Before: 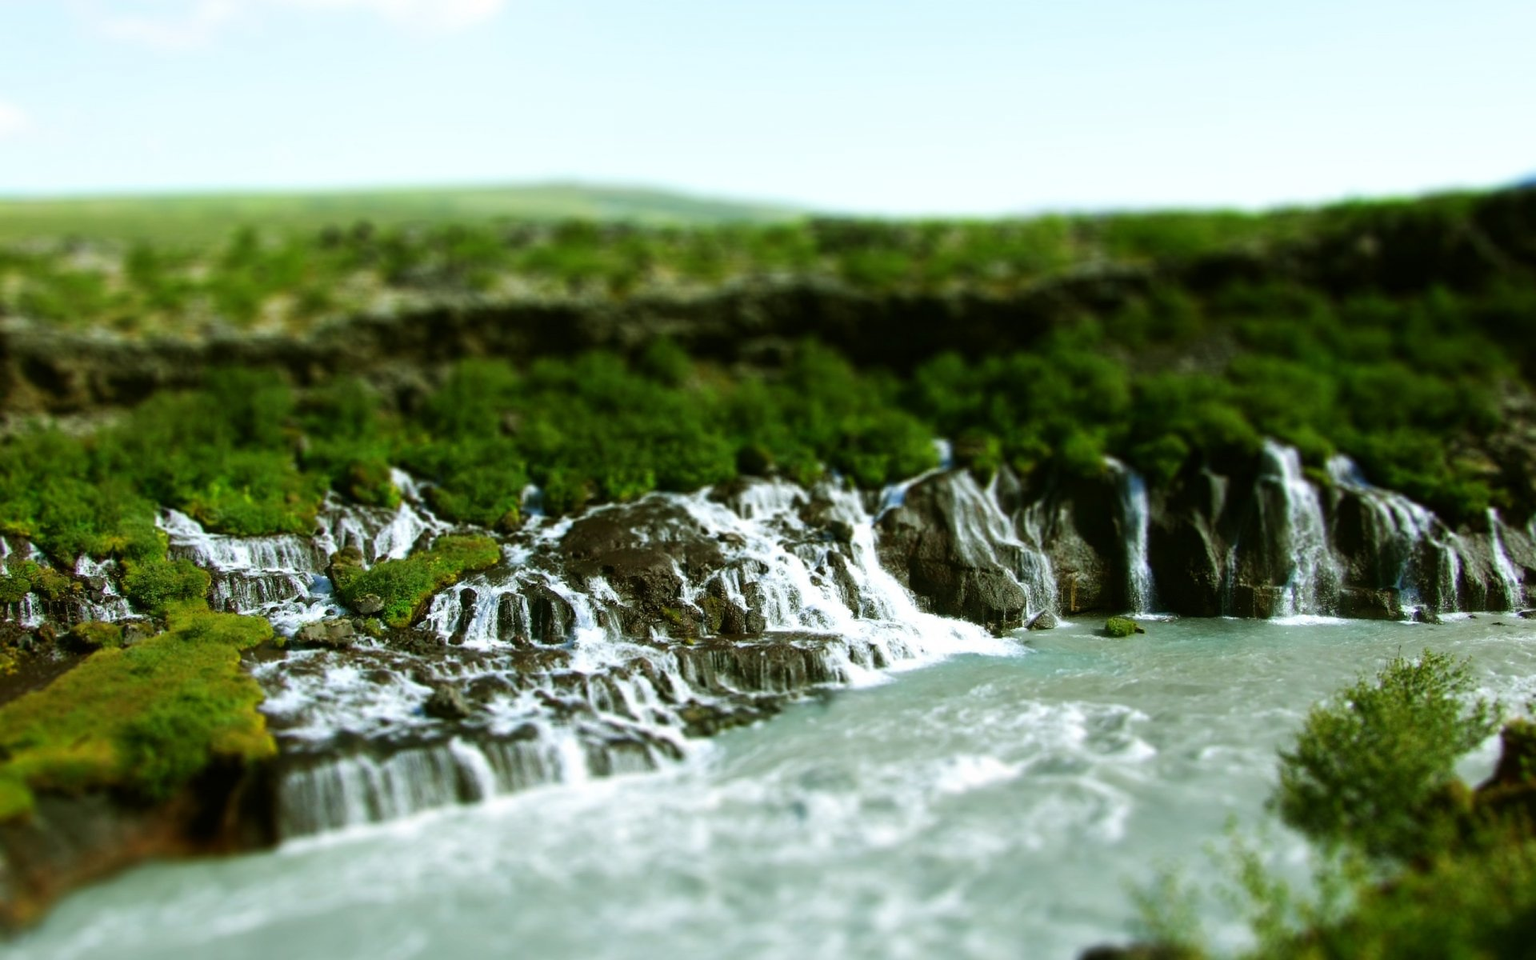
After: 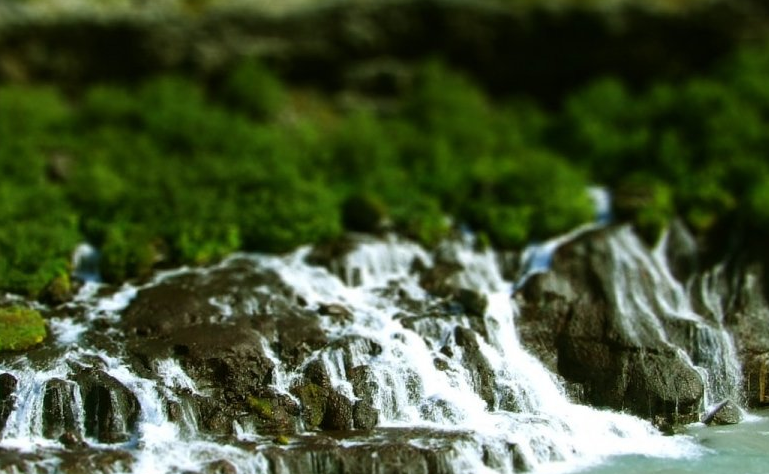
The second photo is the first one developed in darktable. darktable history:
crop: left 30.201%, top 30.198%, right 29.732%, bottom 30.3%
